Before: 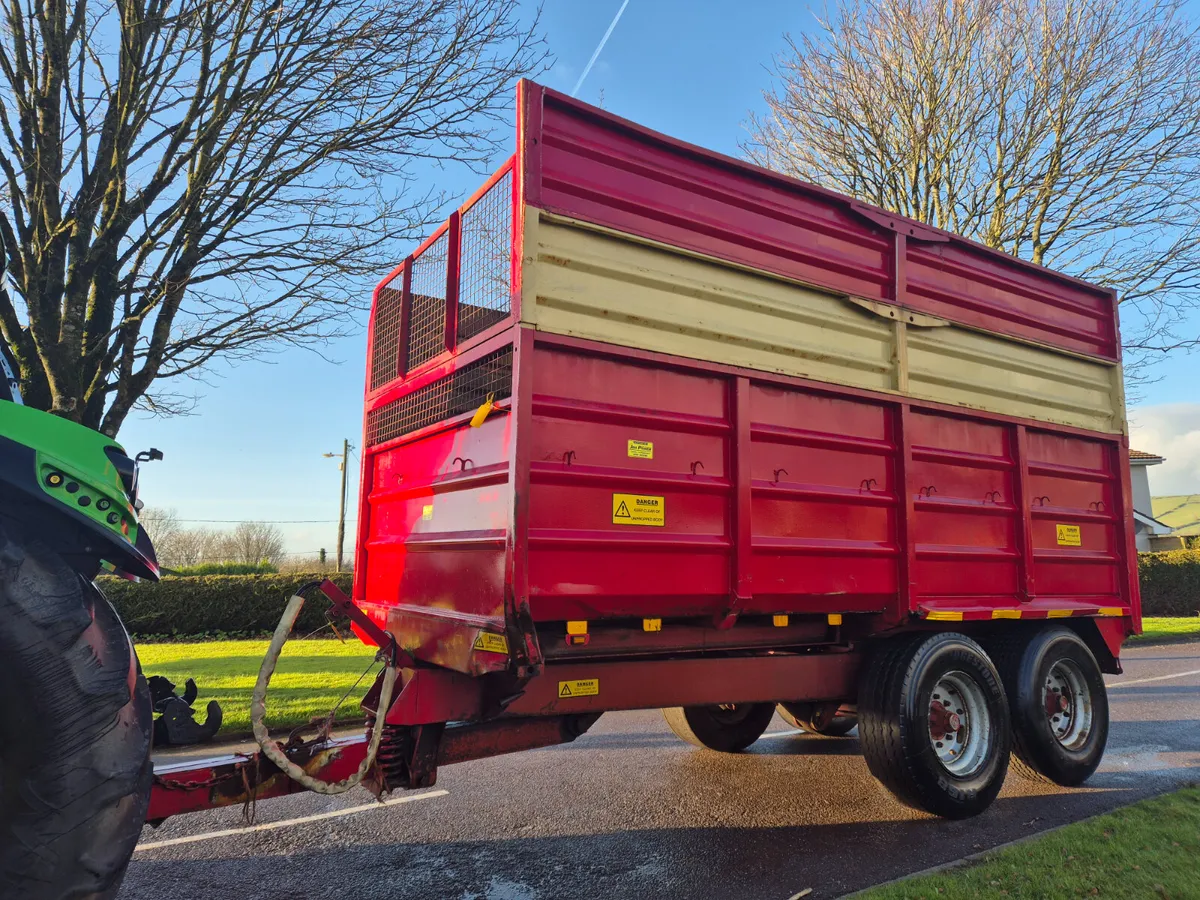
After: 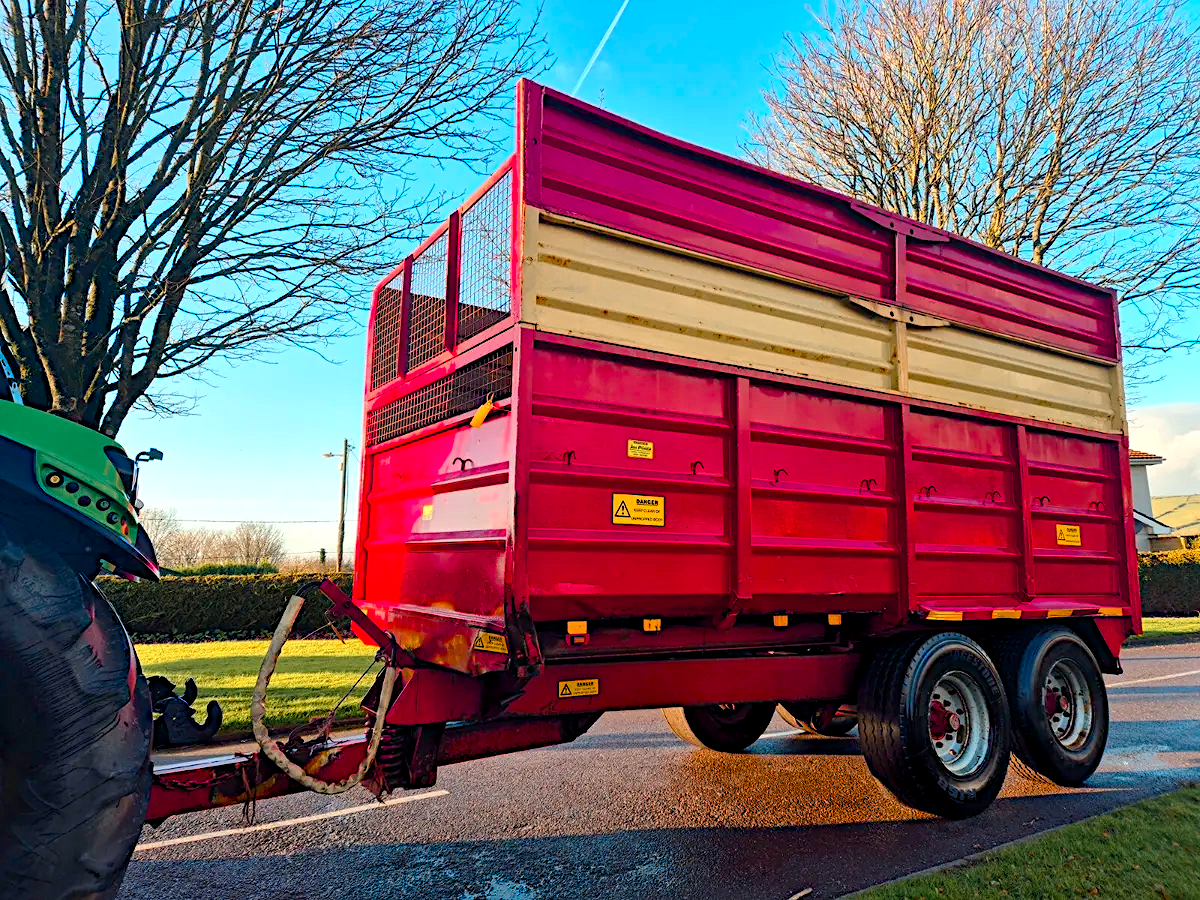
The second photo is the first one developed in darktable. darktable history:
haze removal: strength -0.05
tone equalizer "_builtin_contrast tone curve | soft": -8 EV -0.417 EV, -7 EV -0.389 EV, -6 EV -0.333 EV, -5 EV -0.222 EV, -3 EV 0.222 EV, -2 EV 0.333 EV, -1 EV 0.389 EV, +0 EV 0.417 EV, edges refinement/feathering 500, mask exposure compensation -1.57 EV, preserve details no
diffuse or sharpen "_builtin_sharpen demosaicing | AA filter": edge sensitivity 1, 1st order anisotropy 100%, 2nd order anisotropy 100%, 3rd order anisotropy 100%, 4th order anisotropy 100%, 1st order speed -25%, 2nd order speed -25%, 3rd order speed -25%, 4th order speed -25%
diffuse or sharpen "bloom 10%": radius span 32, 1st order speed 50%, 2nd order speed 50%, 3rd order speed 50%, 4th order speed 50% | blend: blend mode normal, opacity 10%; mask: uniform (no mask)
rgb primaries "creative | pacific": red hue -0.042, red purity 1.1, green hue 0.047, green purity 1.12, blue hue -0.089, blue purity 1.2
contrast equalizer "soft": y [[0.5, 0.488, 0.462, 0.461, 0.491, 0.5], [0.5 ×6], [0.5 ×6], [0 ×6], [0 ×6]]
color equalizer "creative | pacific": saturation › orange 1.03, saturation › yellow 0.883, saturation › green 0.883, saturation › blue 1.08, saturation › magenta 1.05, hue › orange -4.88, hue › green 8.78, brightness › red 1.06, brightness › orange 1.08, brightness › yellow 0.916, brightness › green 0.916, brightness › cyan 1.04, brightness › blue 1.12, brightness › magenta 1.07
color balance rgb "creative | pacific": shadows lift › chroma 1%, shadows lift › hue 240.84°, highlights gain › chroma 2%, highlights gain › hue 73.2°, global offset › luminance -0.5%, perceptual saturation grading › global saturation 20%, perceptual saturation grading › highlights -25%, perceptual saturation grading › shadows 50%, global vibrance 25.26%
